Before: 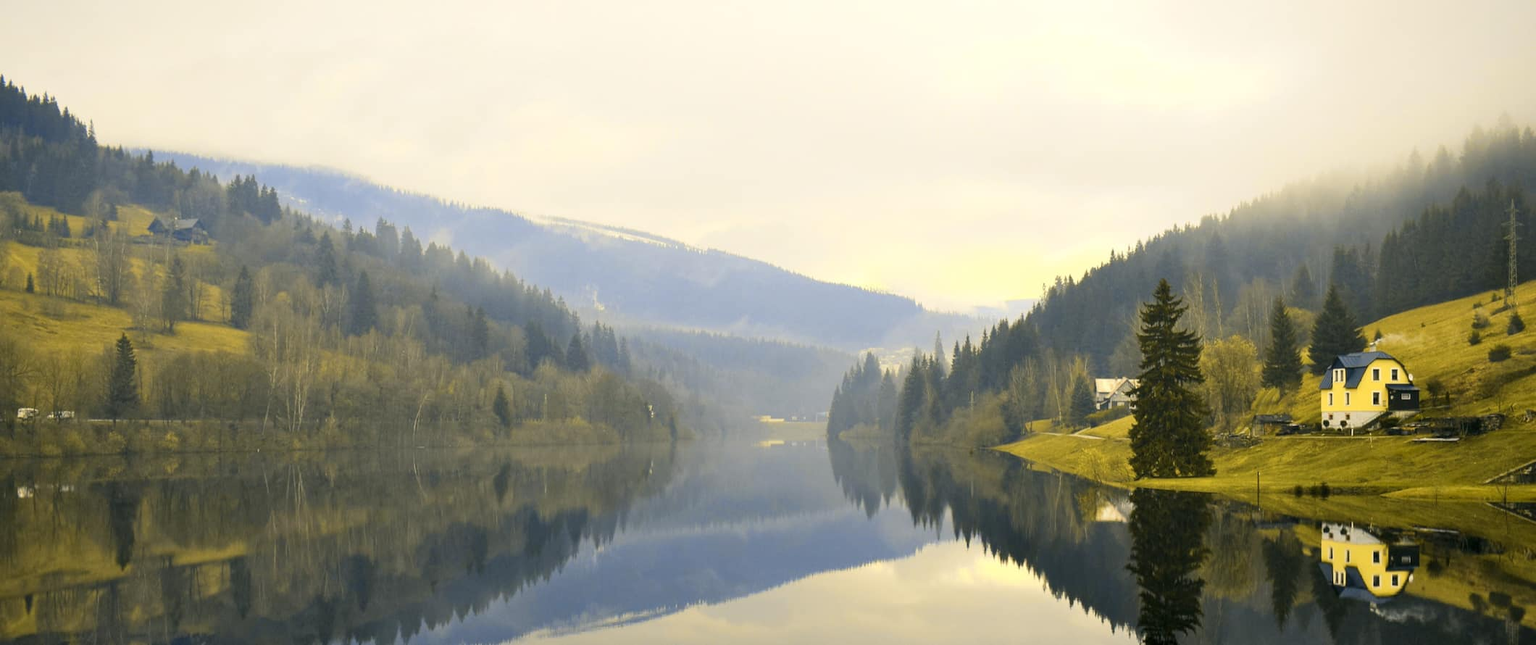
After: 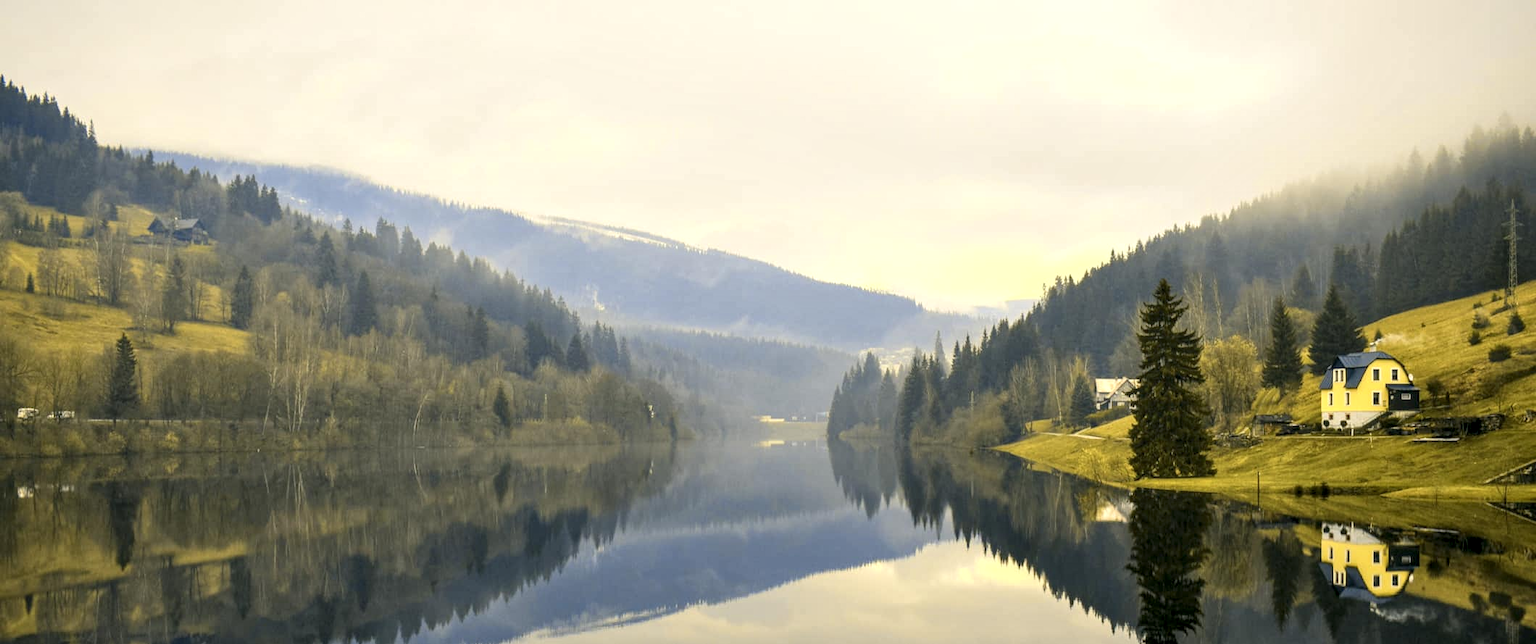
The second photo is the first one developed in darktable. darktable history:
local contrast: detail 144%
